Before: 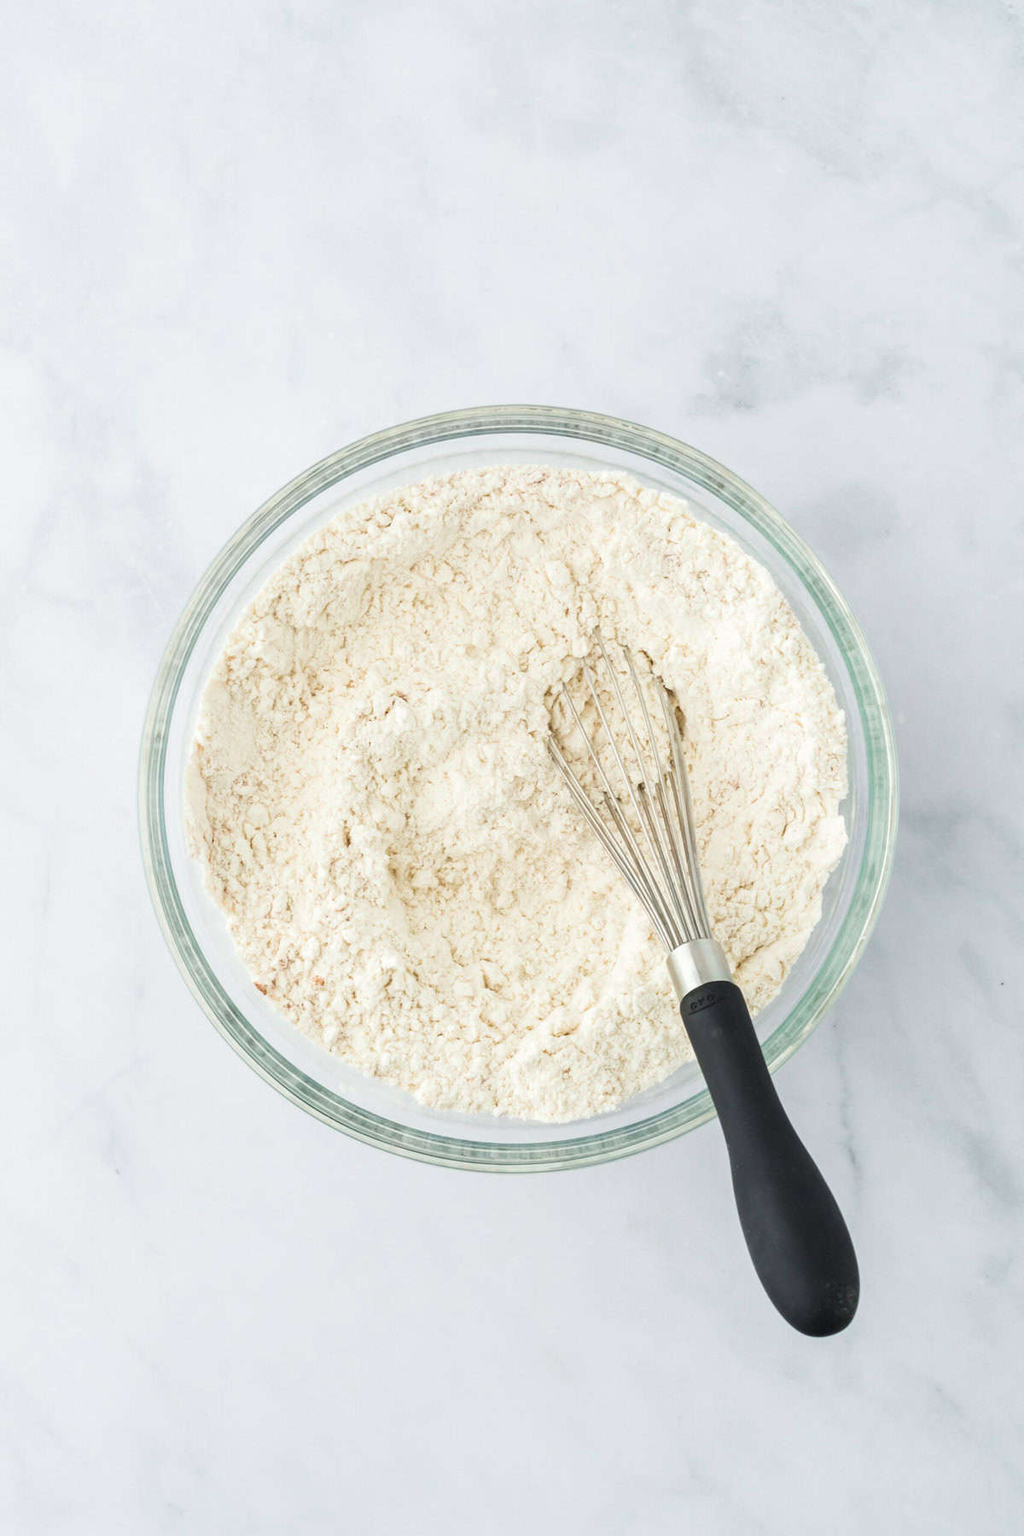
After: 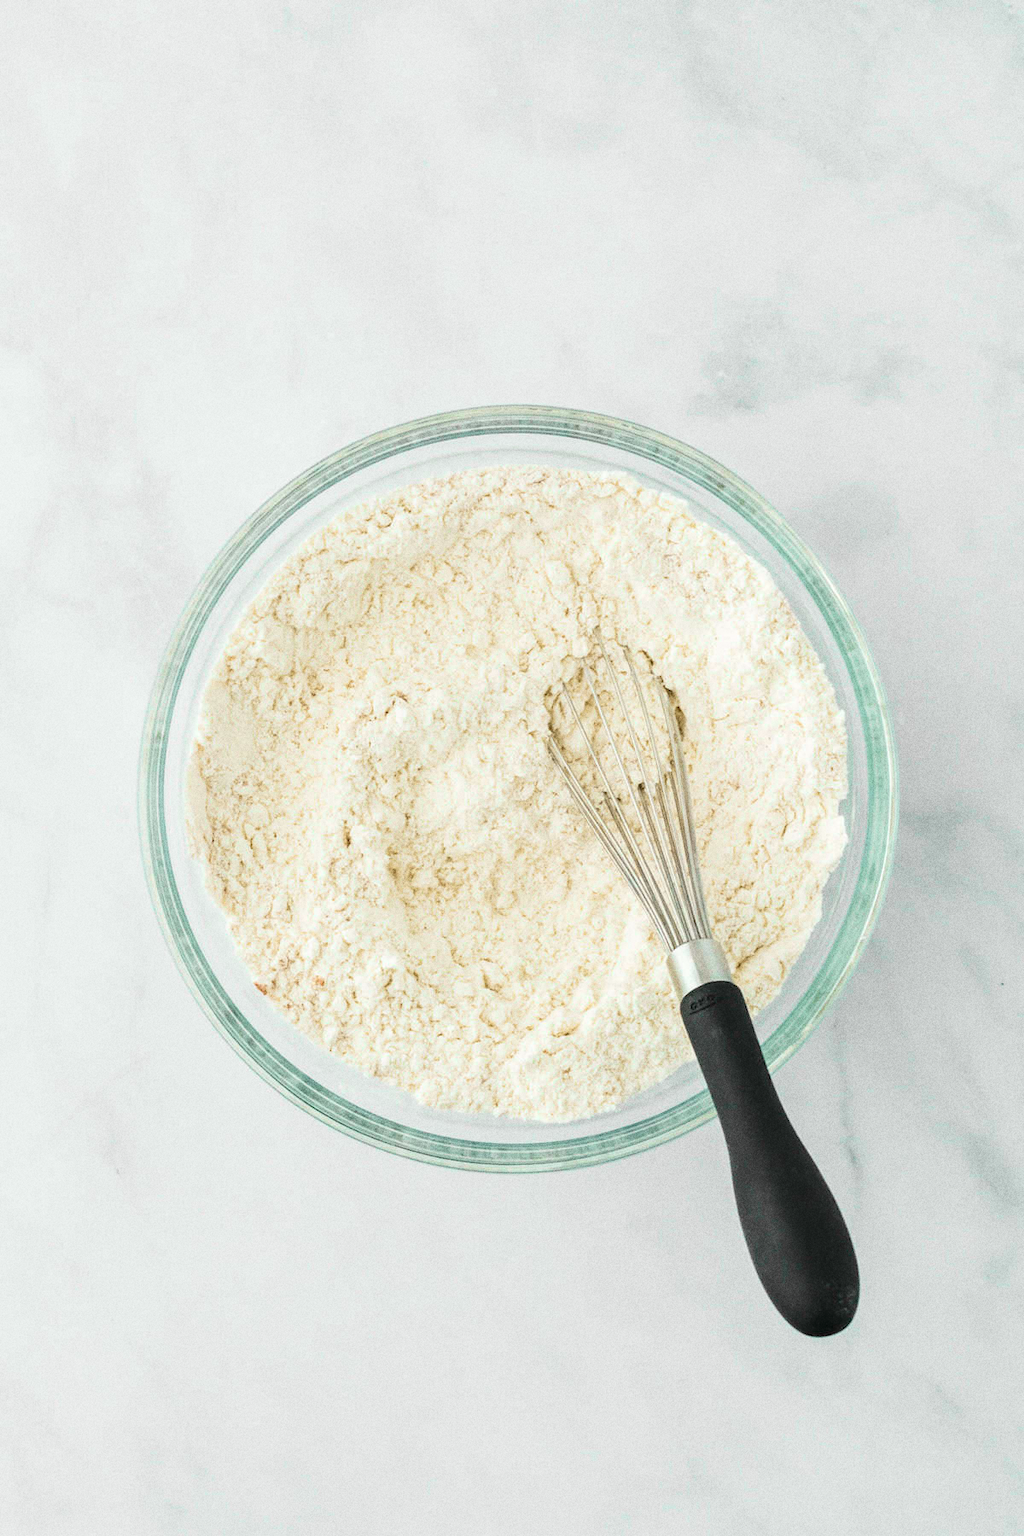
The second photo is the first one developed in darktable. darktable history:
white balance: red 1, blue 1
tone curve: curves: ch0 [(0, 0.008) (0.107, 0.091) (0.283, 0.287) (0.461, 0.498) (0.64, 0.679) (0.822, 0.841) (0.998, 0.978)]; ch1 [(0, 0) (0.316, 0.349) (0.466, 0.442) (0.502, 0.5) (0.527, 0.519) (0.561, 0.553) (0.608, 0.629) (0.669, 0.704) (0.859, 0.899) (1, 1)]; ch2 [(0, 0) (0.33, 0.301) (0.421, 0.443) (0.473, 0.498) (0.502, 0.504) (0.522, 0.525) (0.592, 0.61) (0.705, 0.7) (1, 1)], color space Lab, independent channels, preserve colors none
grain: coarseness 9.61 ISO, strength 35.62%
local contrast: highlights 100%, shadows 100%, detail 120%, midtone range 0.2
